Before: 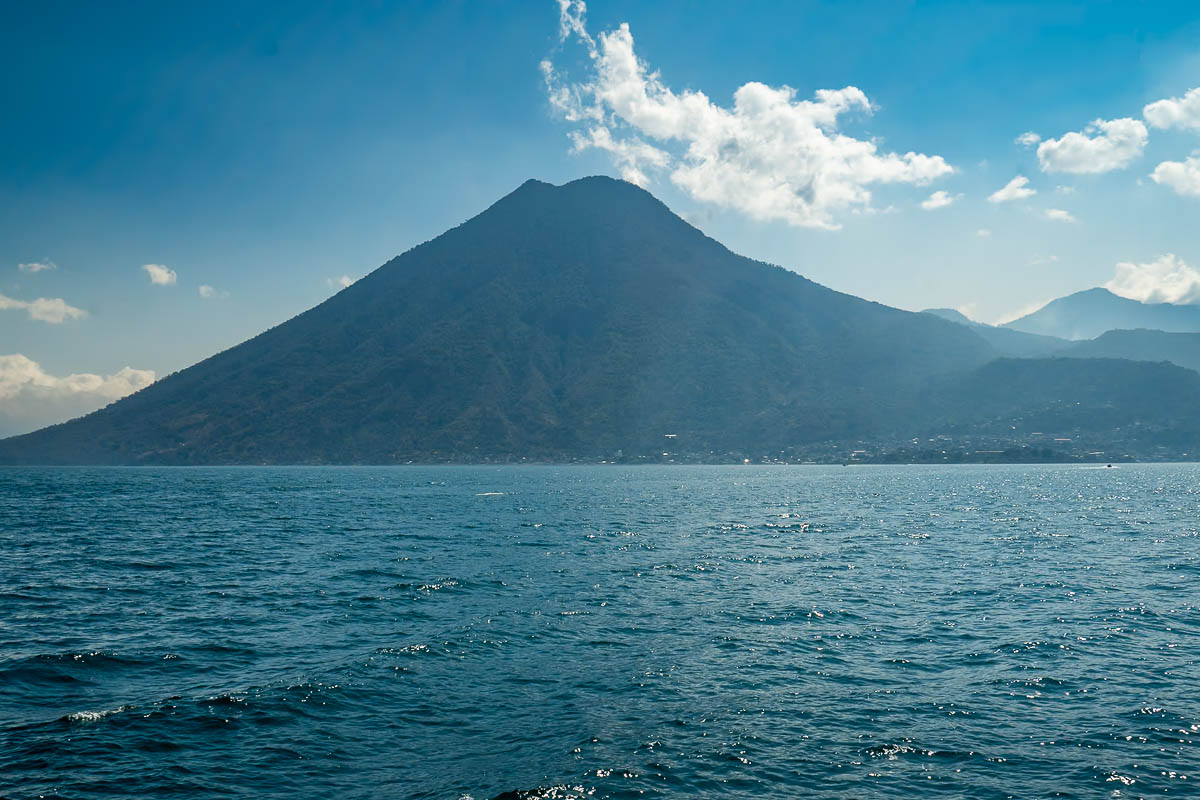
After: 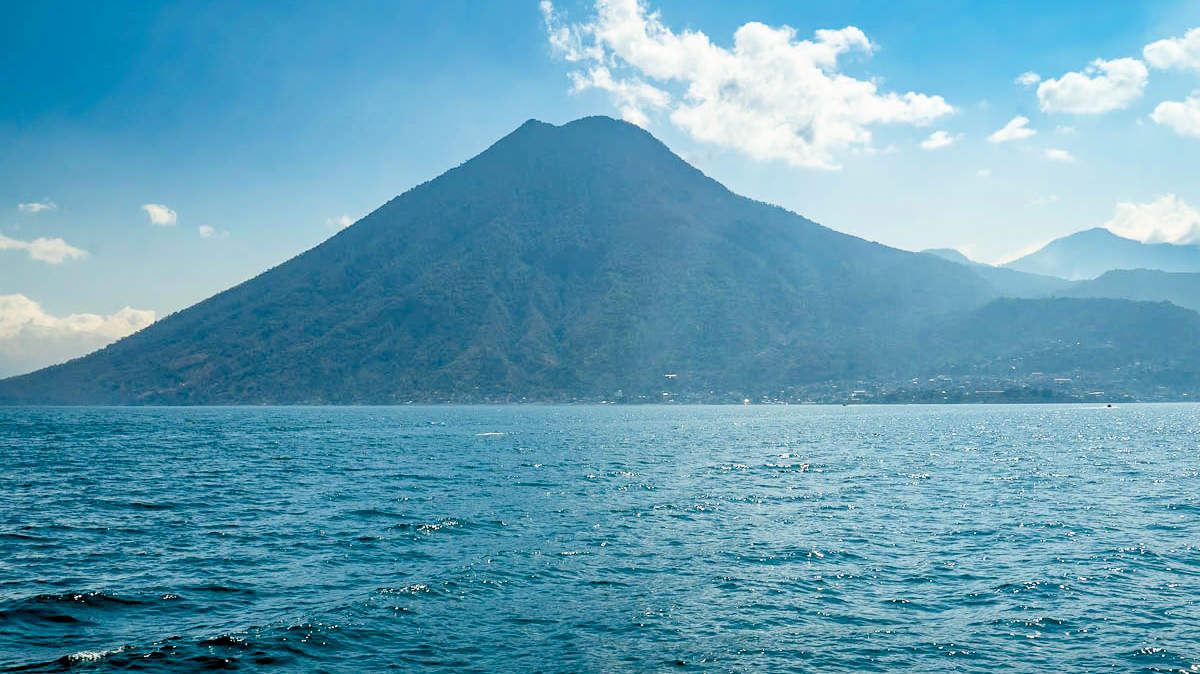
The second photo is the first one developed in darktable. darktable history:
crop: top 7.606%, bottom 8.035%
filmic rgb: middle gray luminance 18.41%, black relative exposure -8.92 EV, white relative exposure 3.73 EV, threshold 2.95 EV, target black luminance 0%, hardness 4.83, latitude 67.98%, contrast 0.951, highlights saturation mix 19.48%, shadows ↔ highlights balance 20.93%, enable highlight reconstruction true
exposure: black level correction 0.008, exposure 0.982 EV, compensate highlight preservation false
local contrast: mode bilateral grid, contrast 10, coarseness 25, detail 115%, midtone range 0.2
